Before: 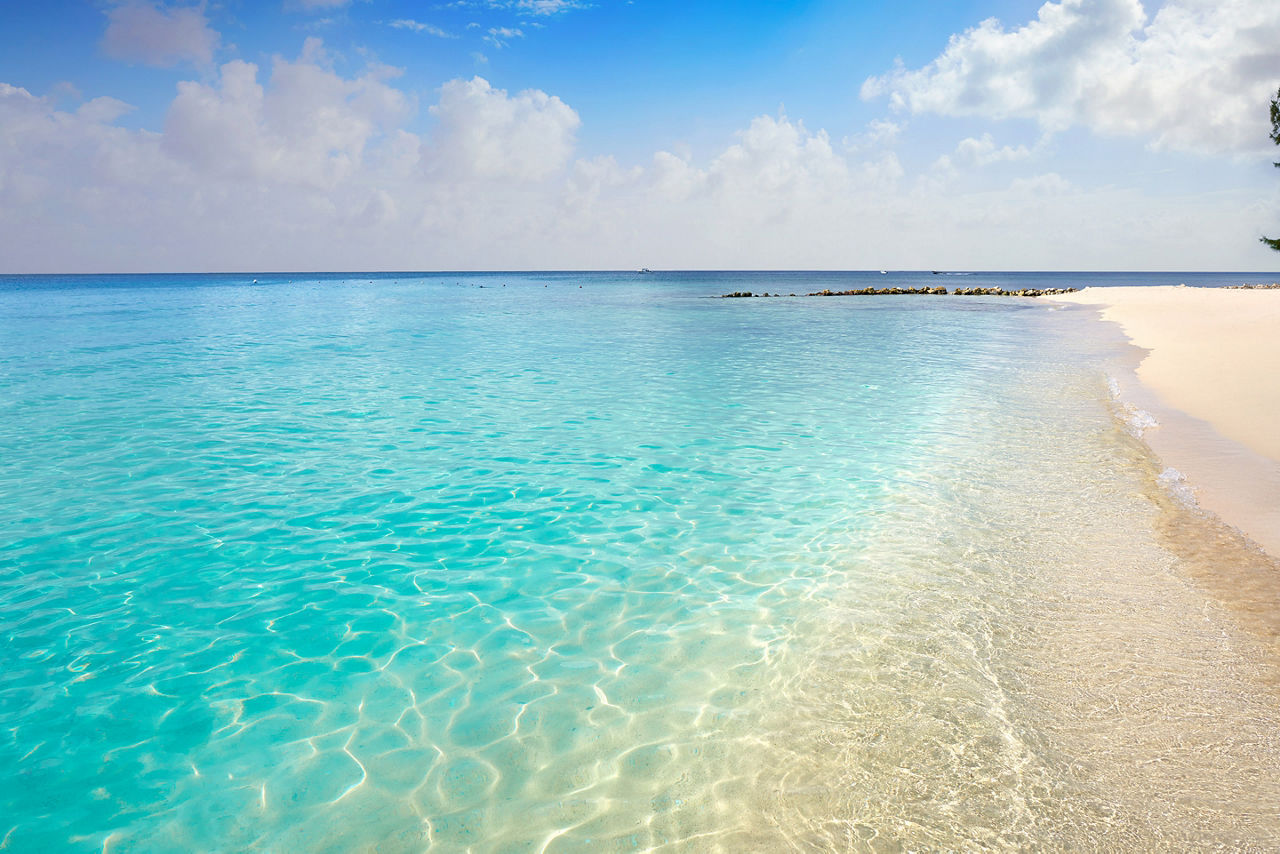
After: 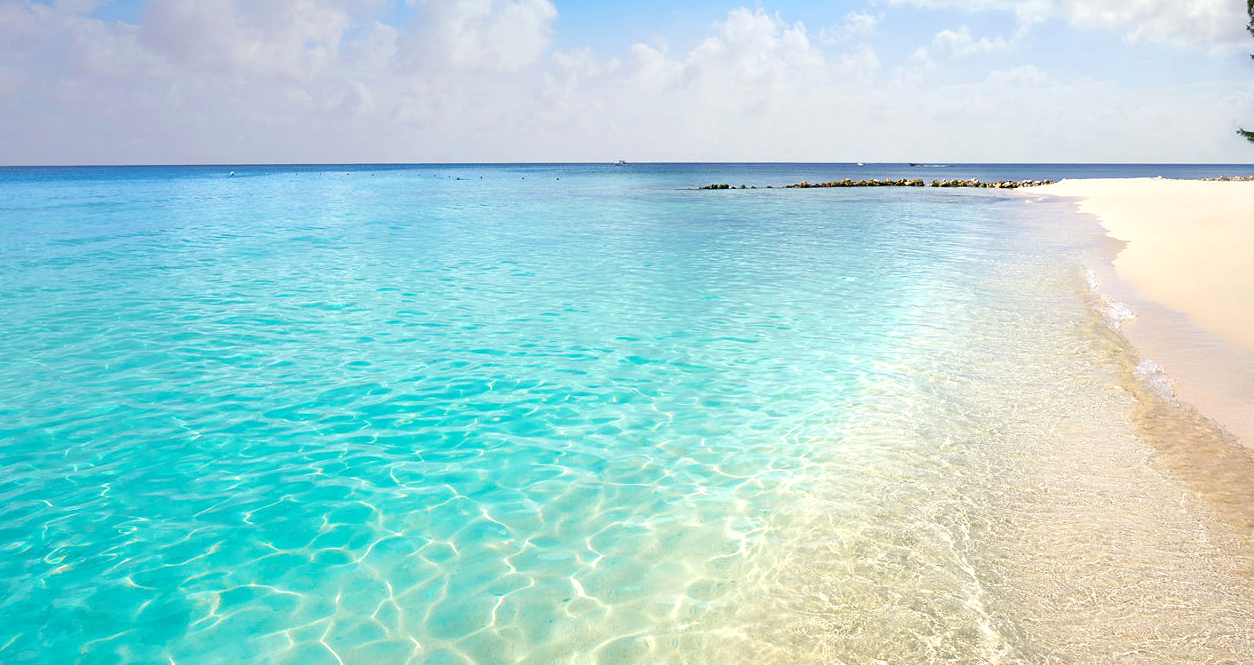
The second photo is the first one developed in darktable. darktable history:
crop and rotate: left 1.852%, top 12.747%, right 0.161%, bottom 9.346%
exposure: exposure 0.203 EV, compensate exposure bias true, compensate highlight preservation false
